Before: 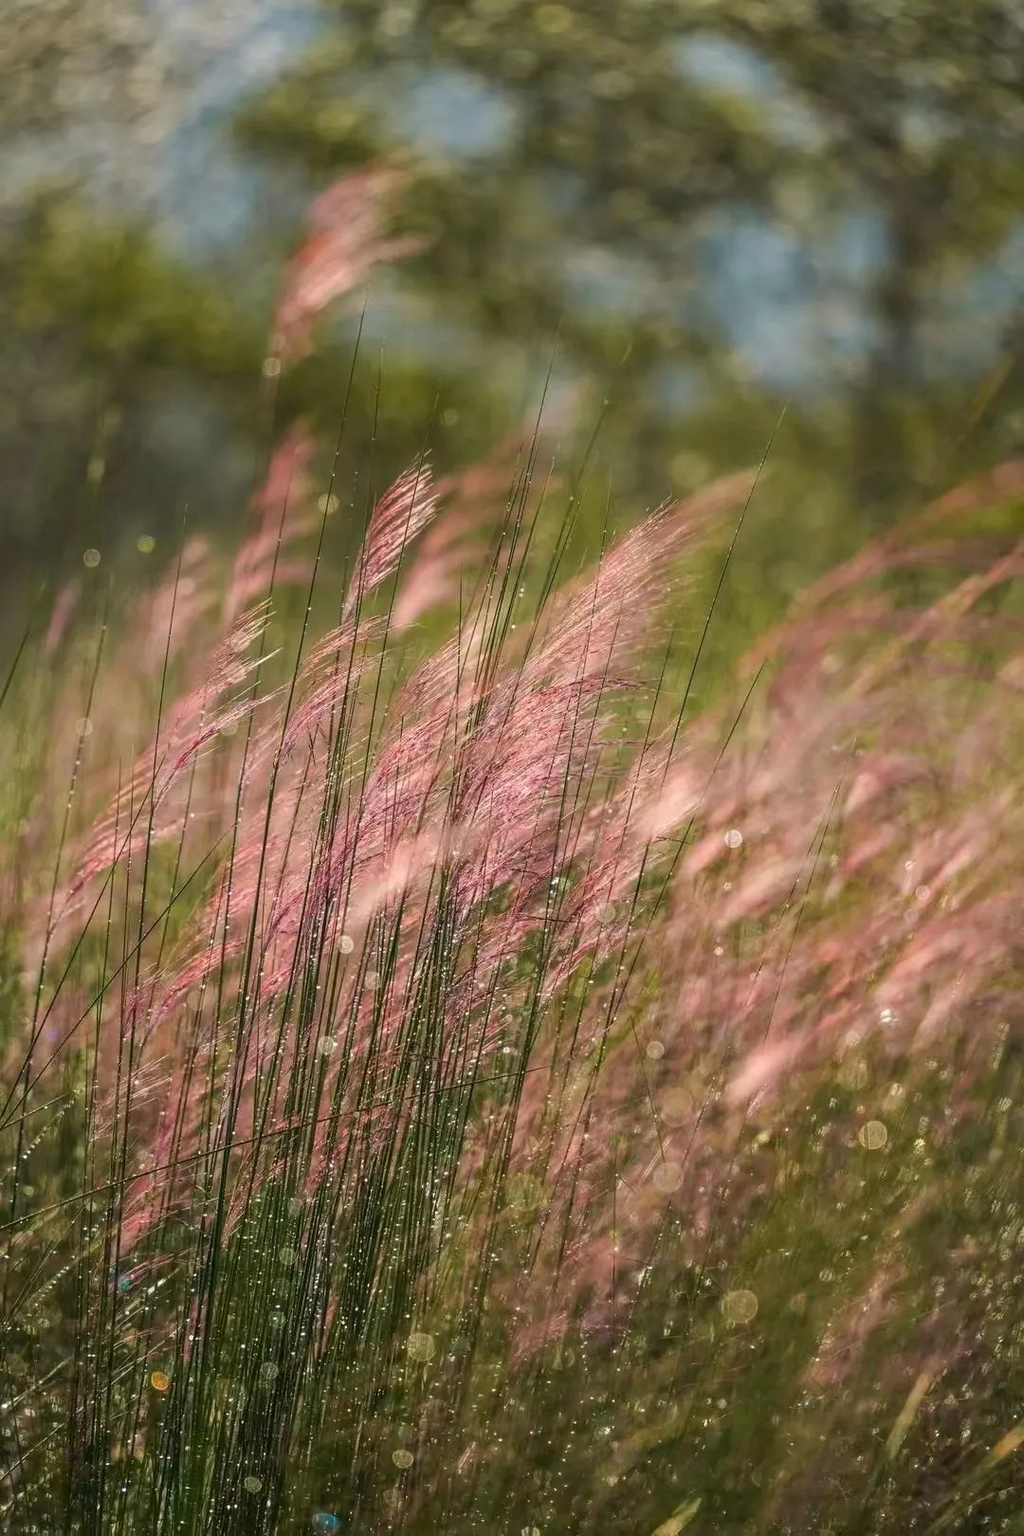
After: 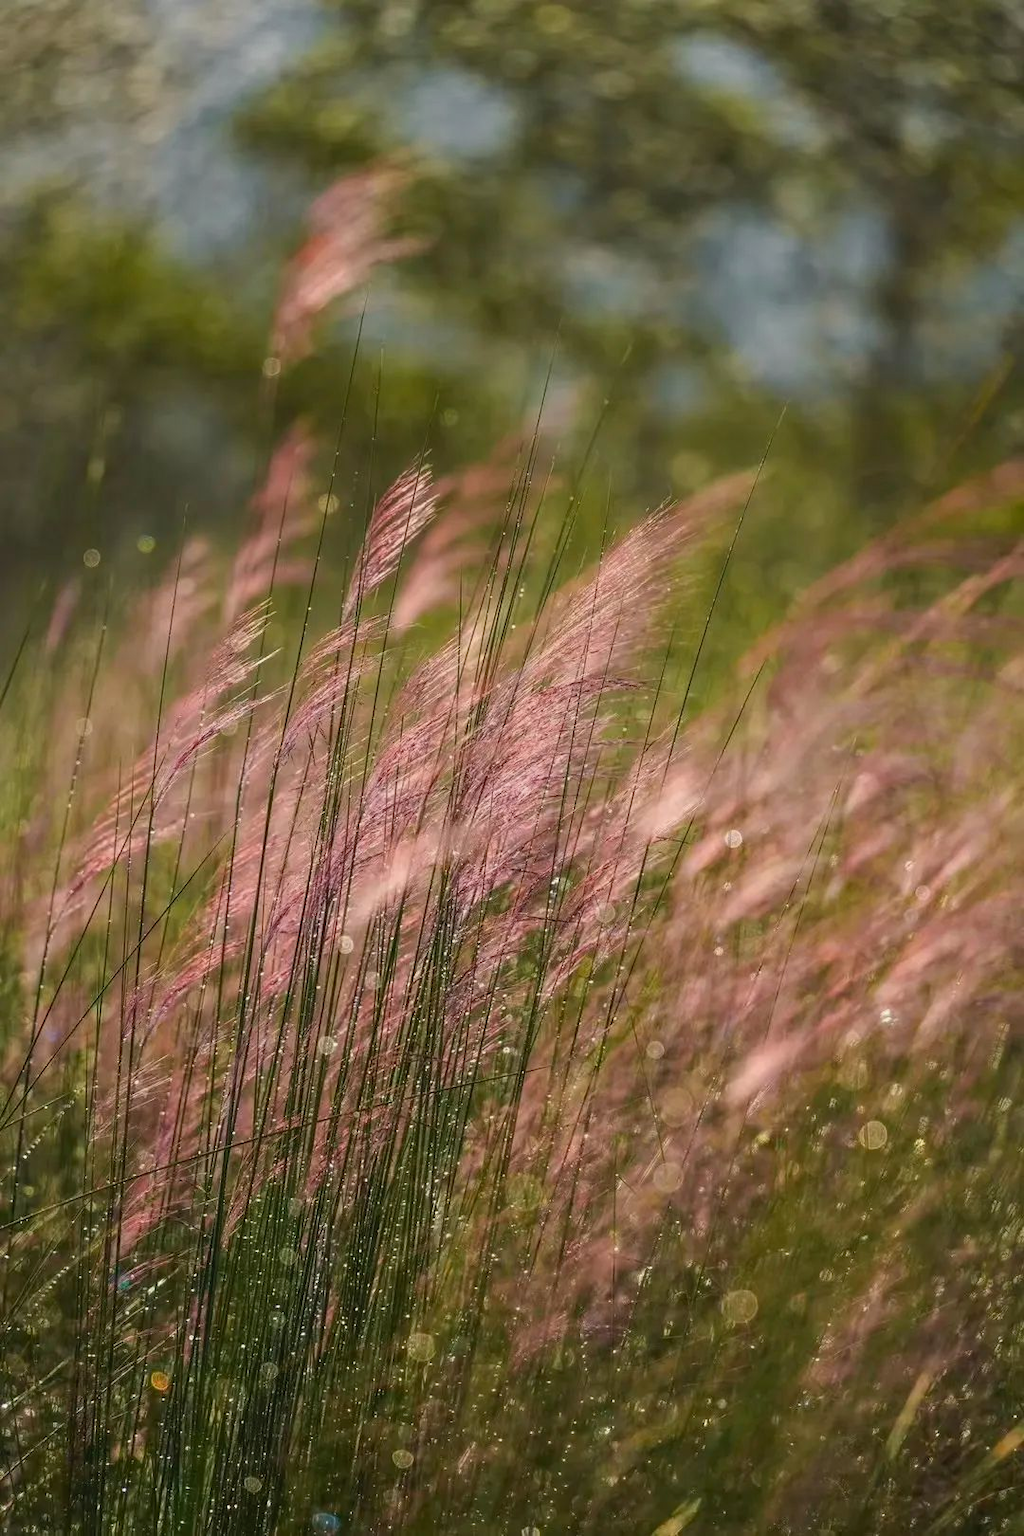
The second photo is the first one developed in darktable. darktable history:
color zones: curves: ch1 [(0.25, 0.61) (0.75, 0.248)]
contrast brightness saturation: contrast -0.069, brightness -0.041, saturation -0.115
